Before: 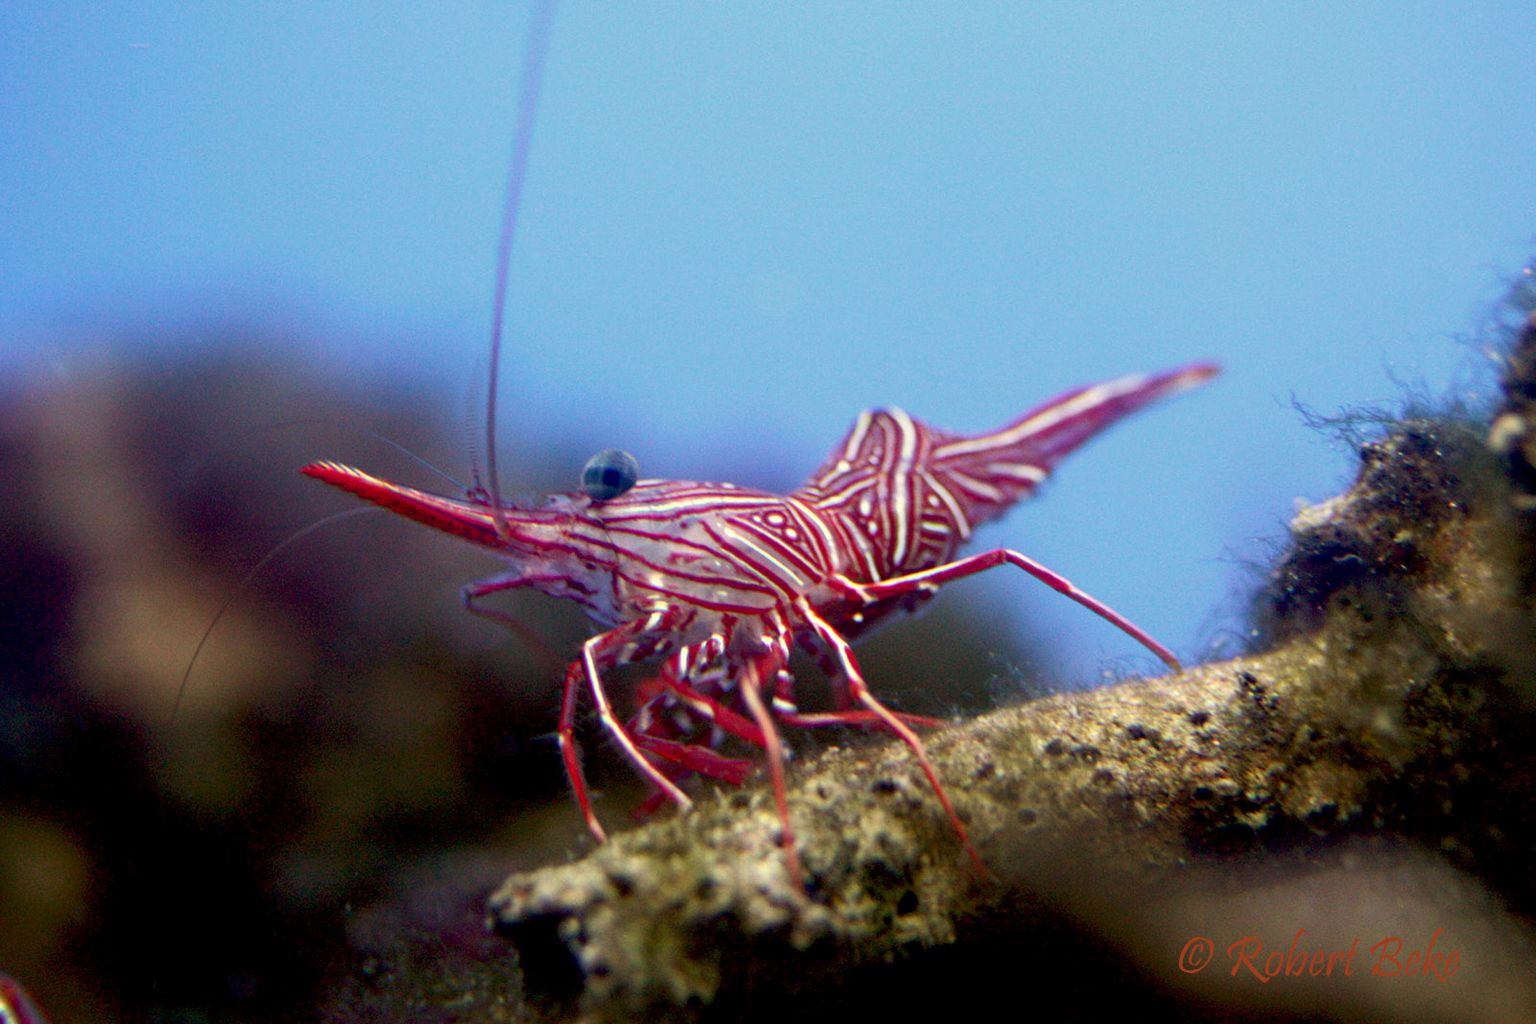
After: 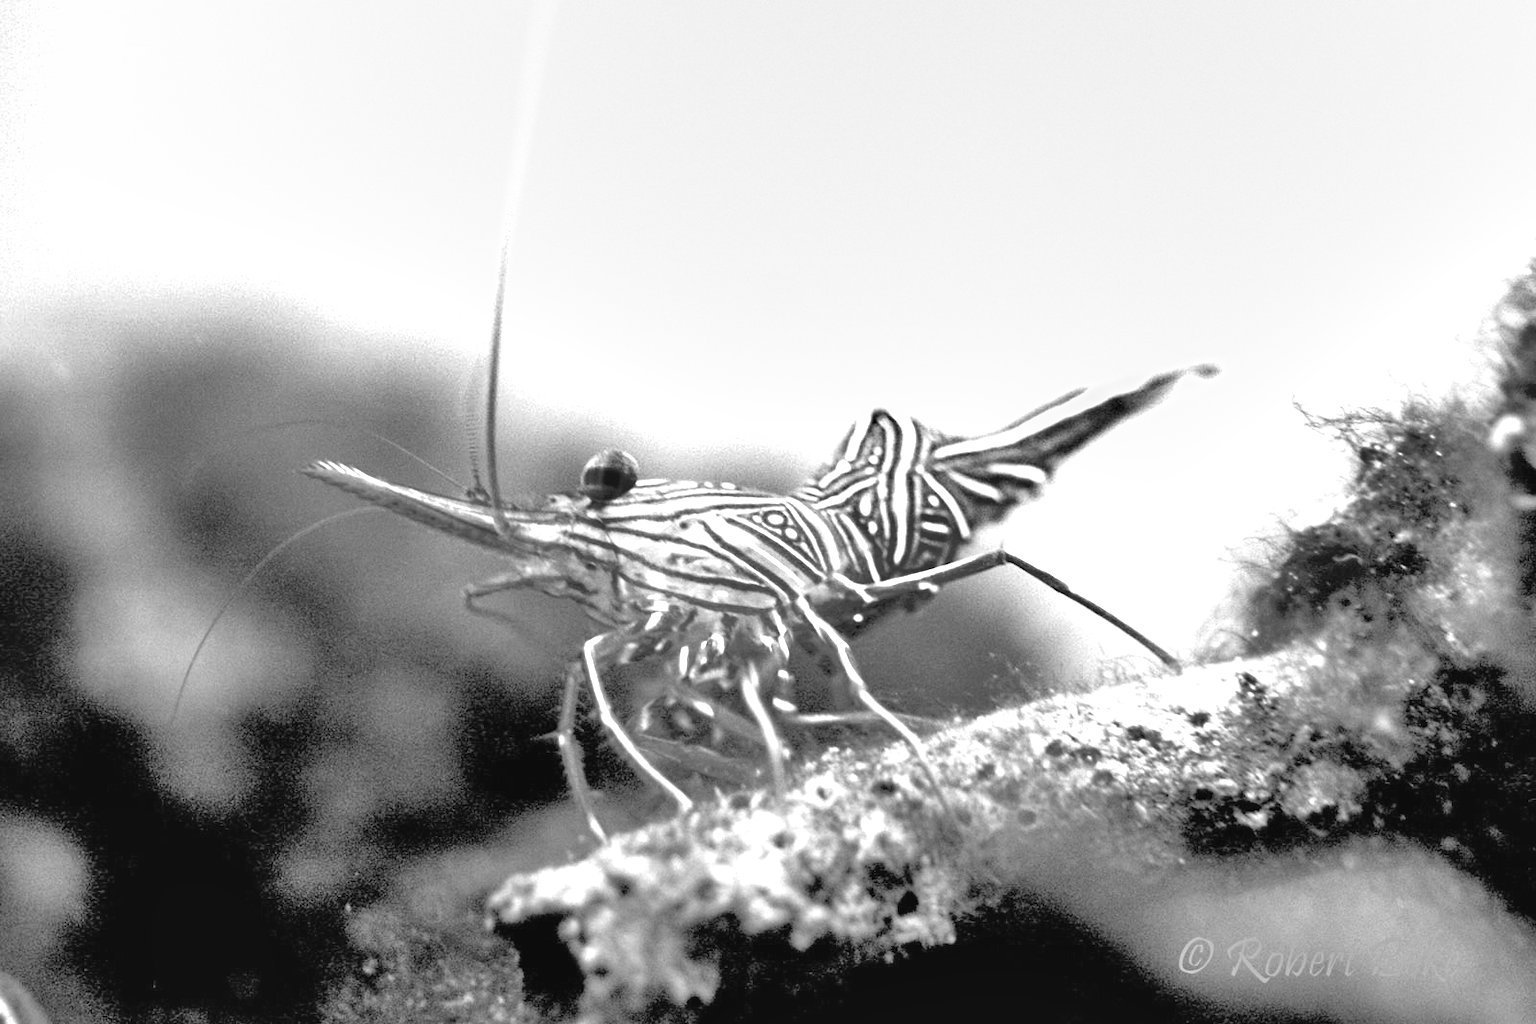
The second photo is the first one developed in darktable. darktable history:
exposure: black level correction 0, exposure 1.7 EV, compensate exposure bias true, compensate highlight preservation false
monochrome: a -3.63, b -0.465
shadows and highlights: soften with gaussian
tone equalizer: -7 EV 0.15 EV, -6 EV 0.6 EV, -5 EV 1.15 EV, -4 EV 1.33 EV, -3 EV 1.15 EV, -2 EV 0.6 EV, -1 EV 0.15 EV, mask exposure compensation -0.5 EV
color balance: mode lift, gamma, gain (sRGB)
contrast brightness saturation: contrast -0.05, saturation -0.41
